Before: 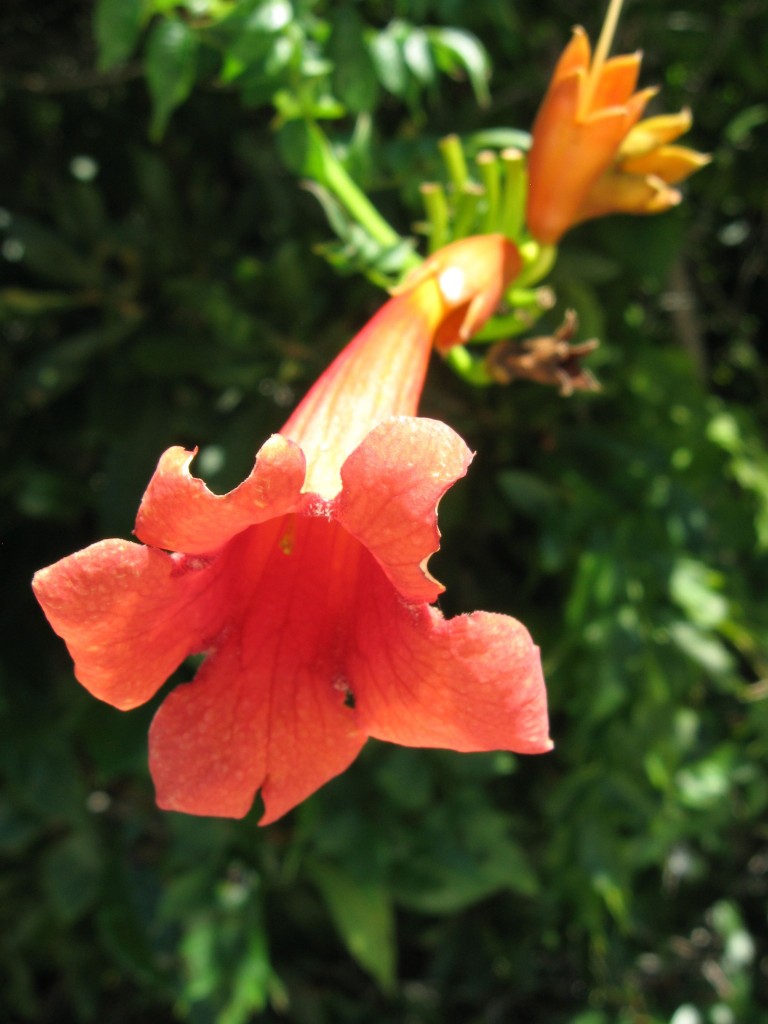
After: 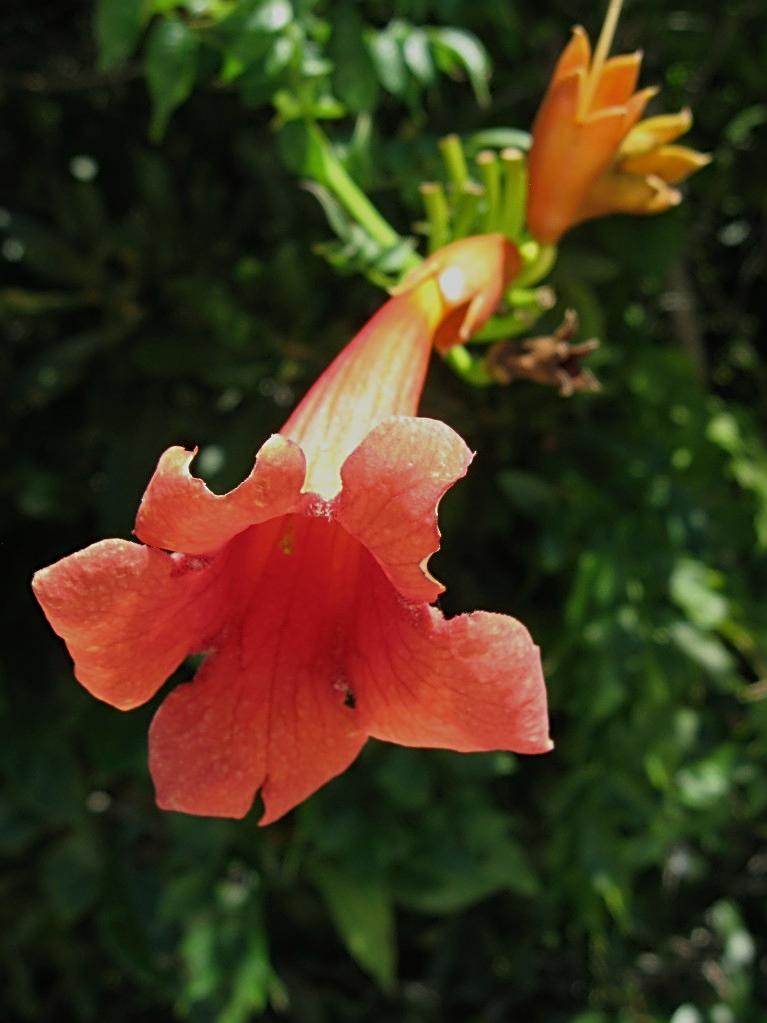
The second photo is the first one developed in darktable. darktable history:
exposure: black level correction 0, exposure -0.683 EV, compensate exposure bias true, compensate highlight preservation false
crop and rotate: left 0.124%, bottom 0.006%
sharpen: radius 3.134
